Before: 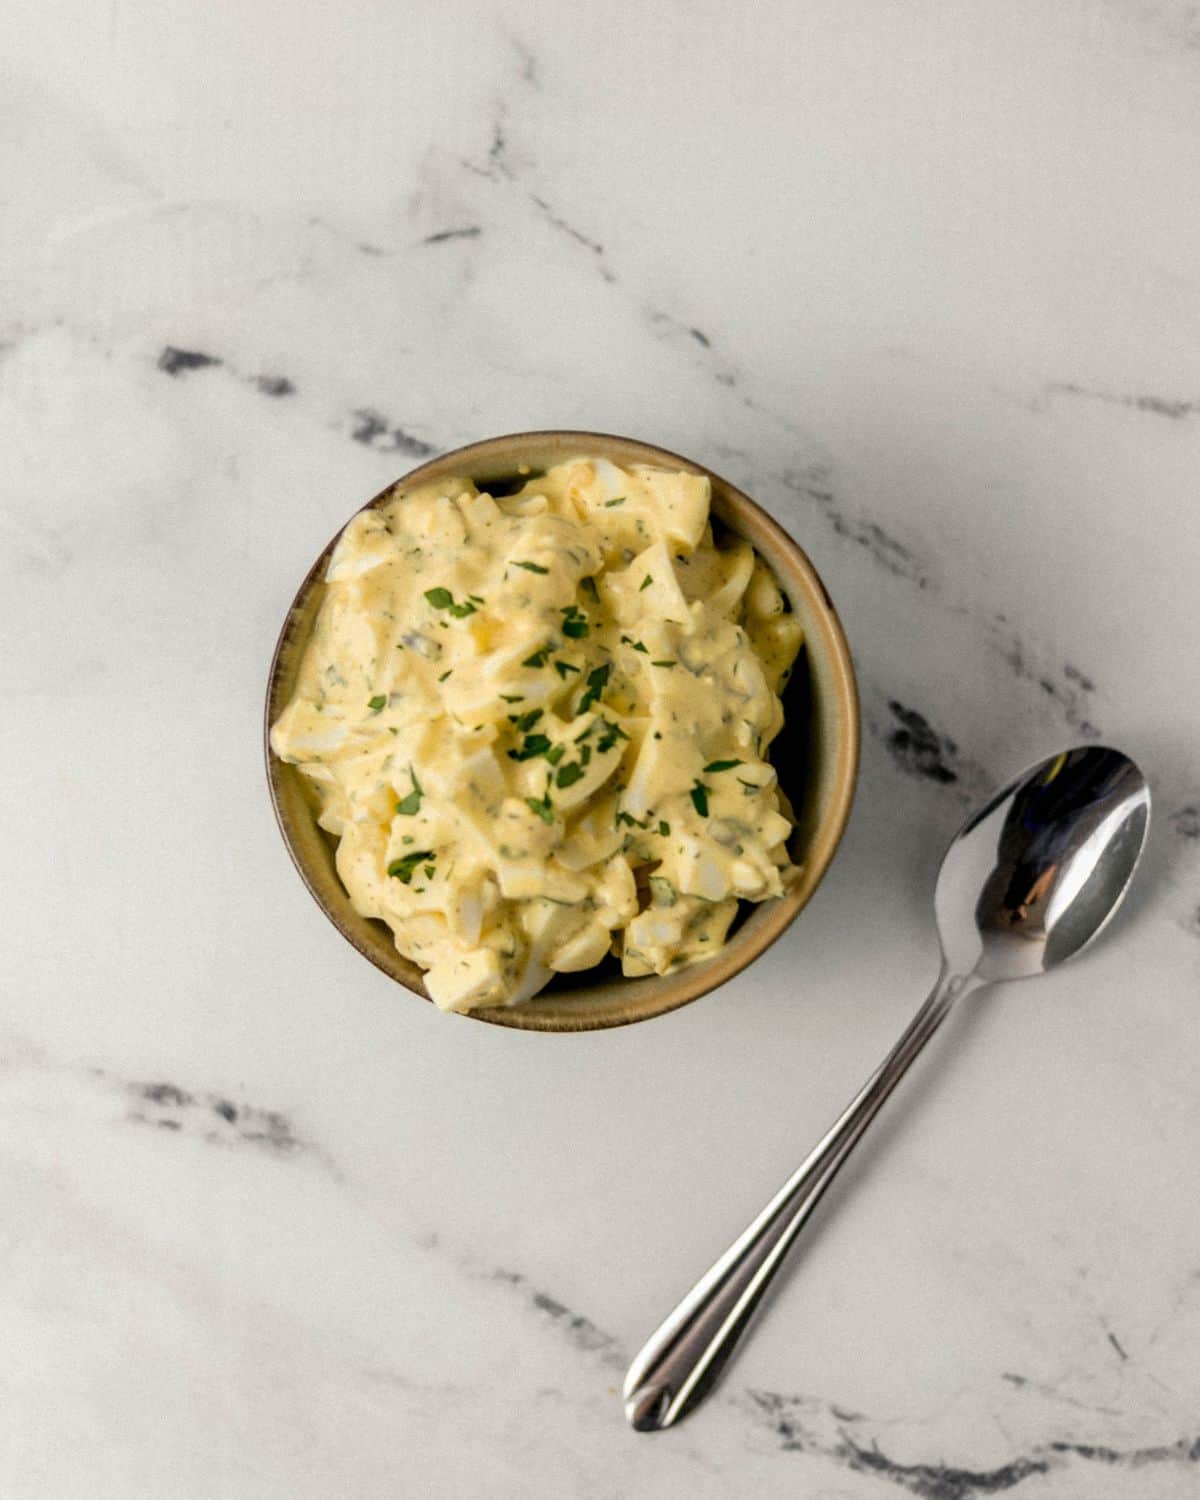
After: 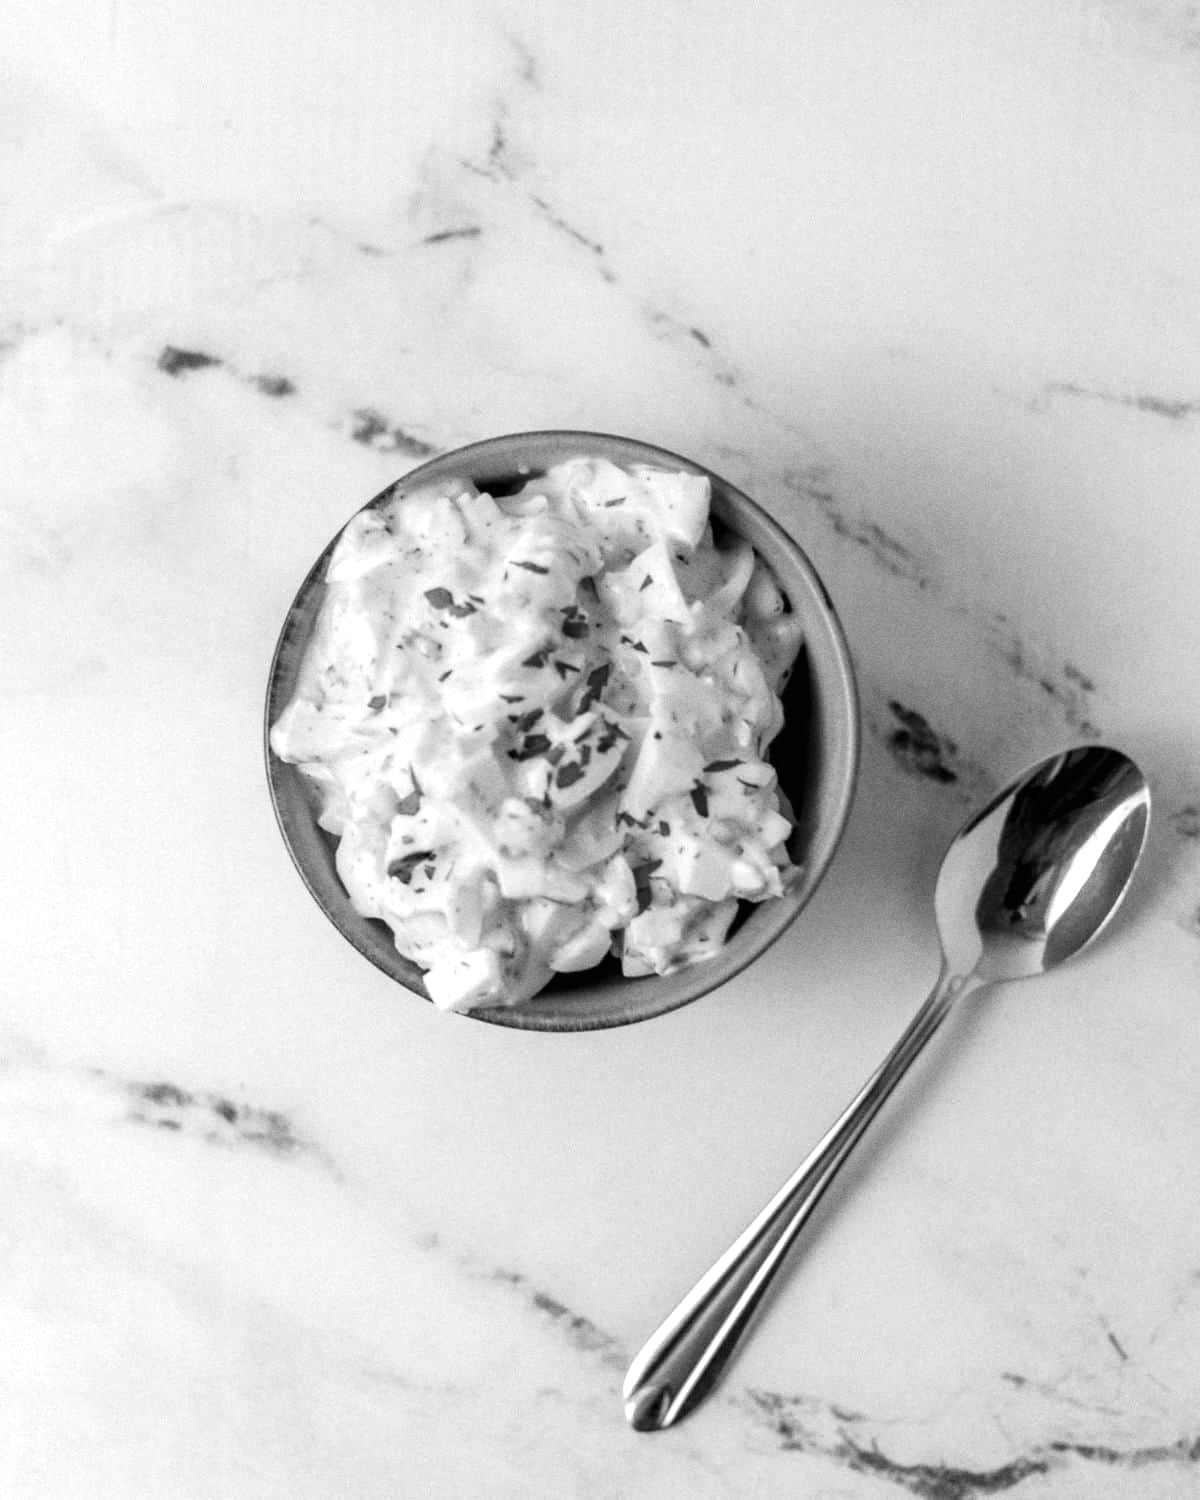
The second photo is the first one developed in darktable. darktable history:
exposure: exposure 0.375 EV, compensate highlight preservation false
monochrome: a 32, b 64, size 2.3, highlights 1
grain: coarseness 0.09 ISO
